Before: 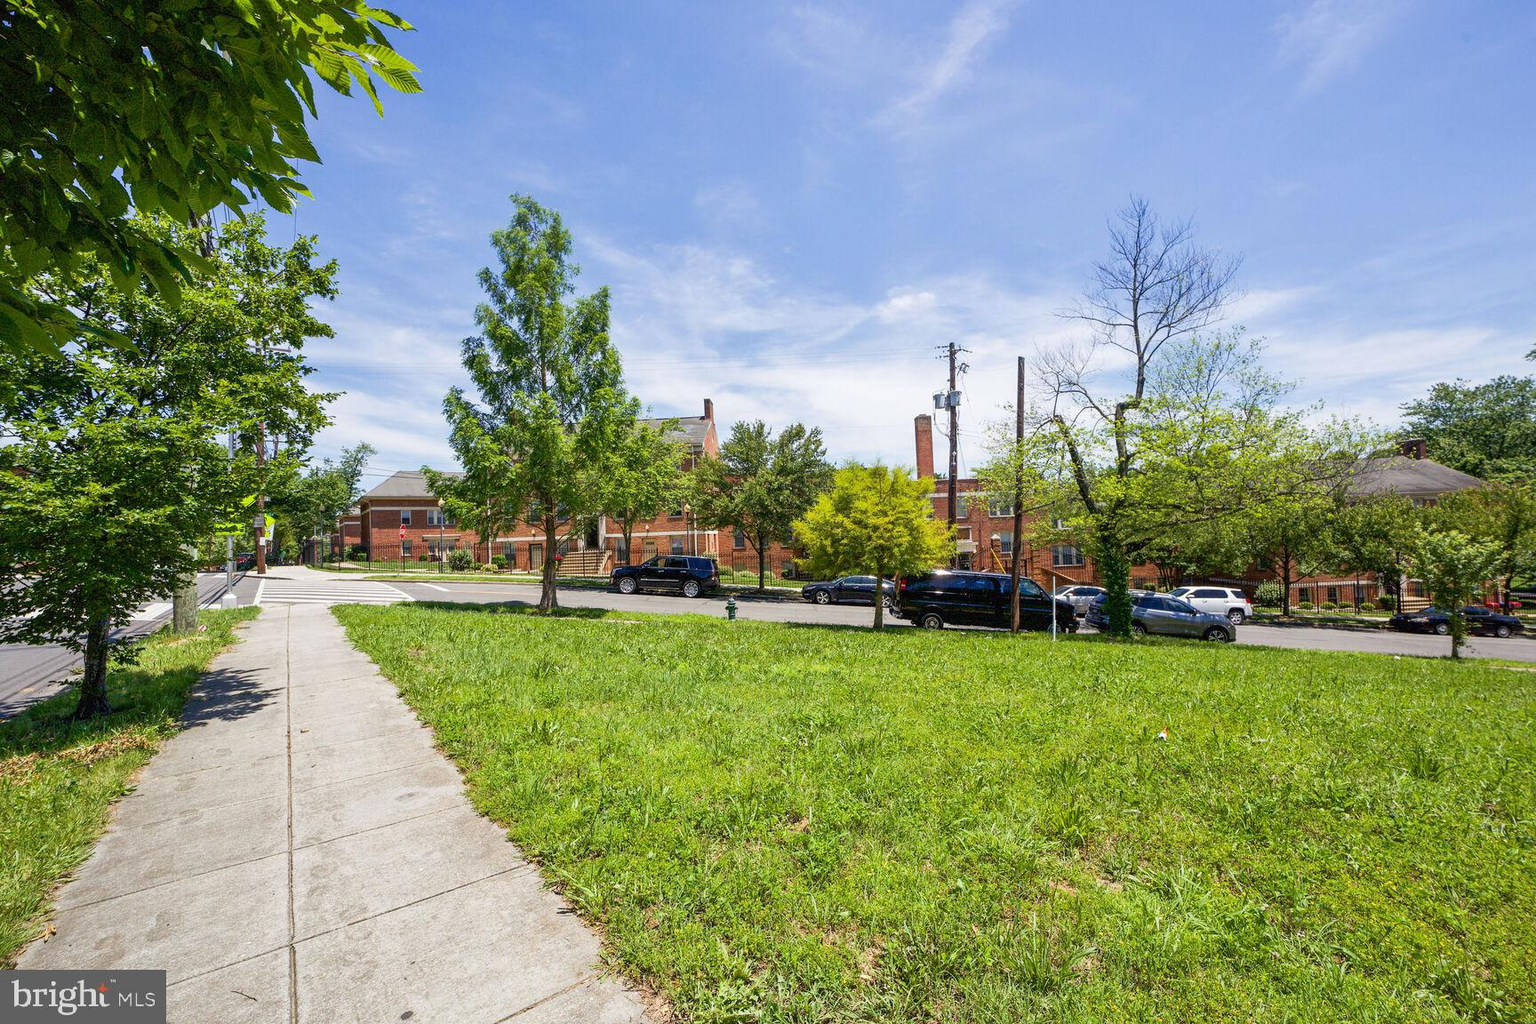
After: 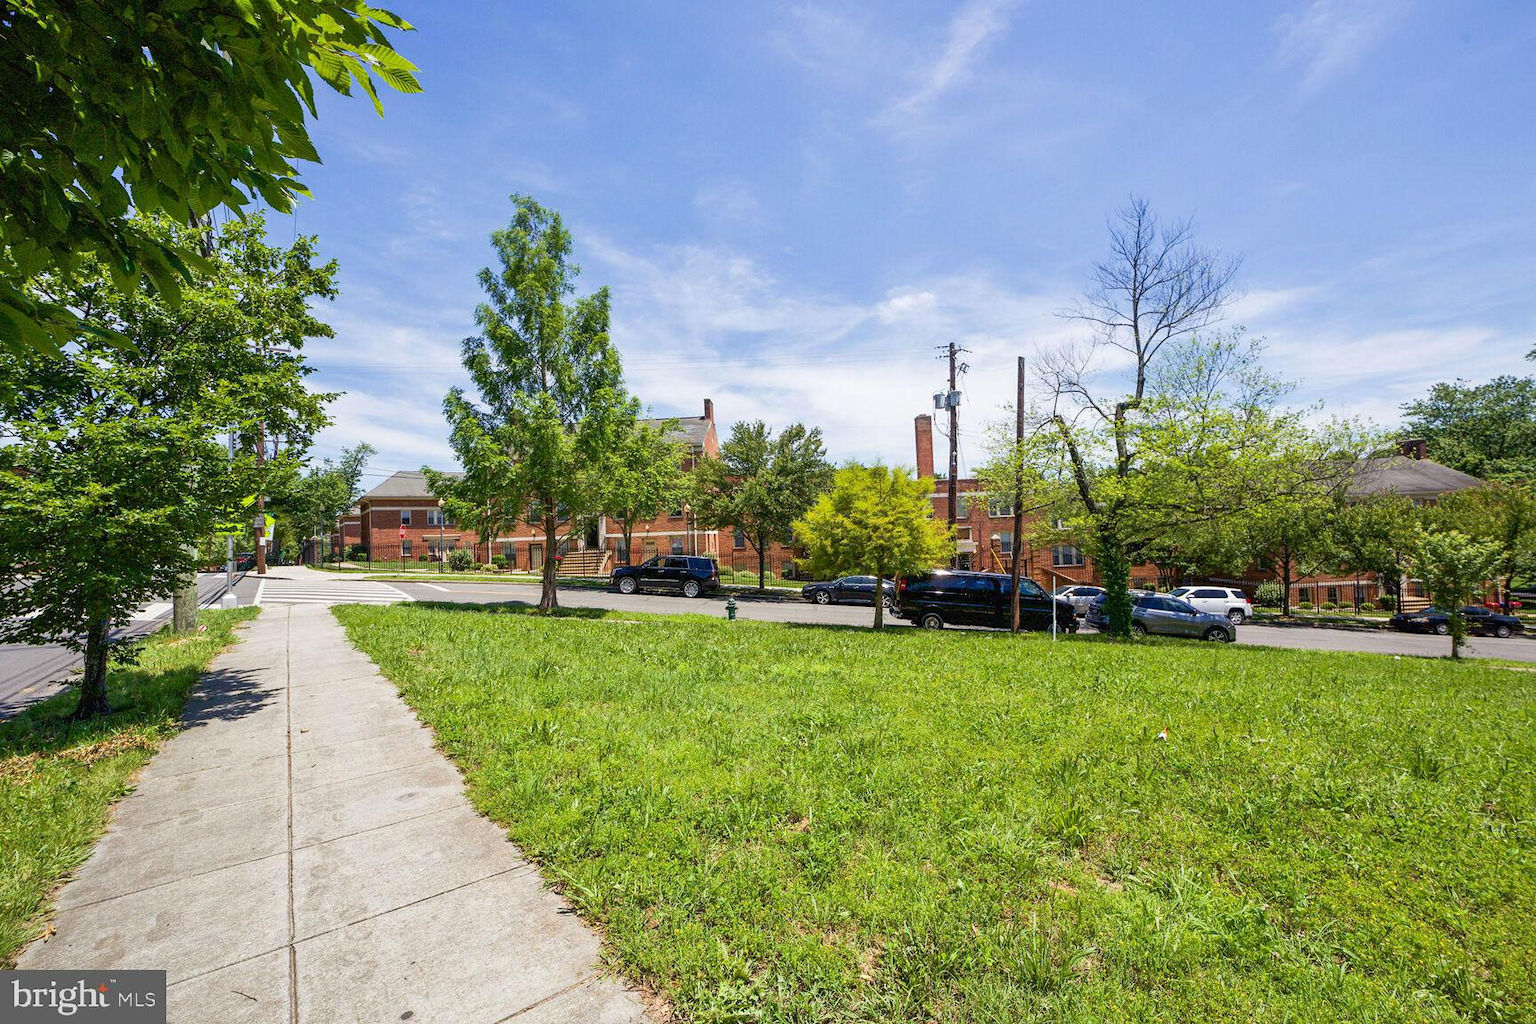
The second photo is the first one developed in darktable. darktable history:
velvia: strength 6.34%
